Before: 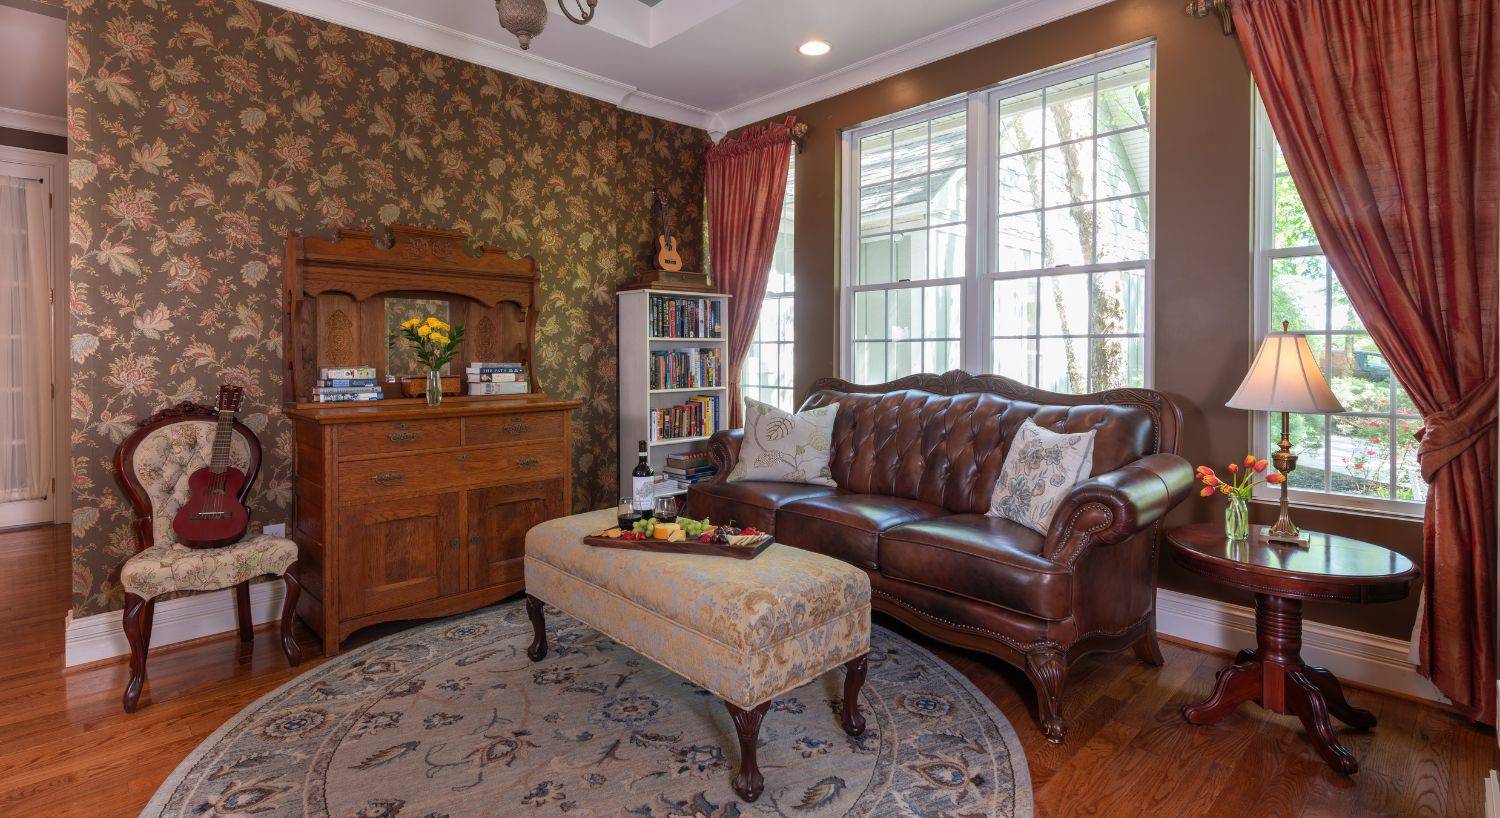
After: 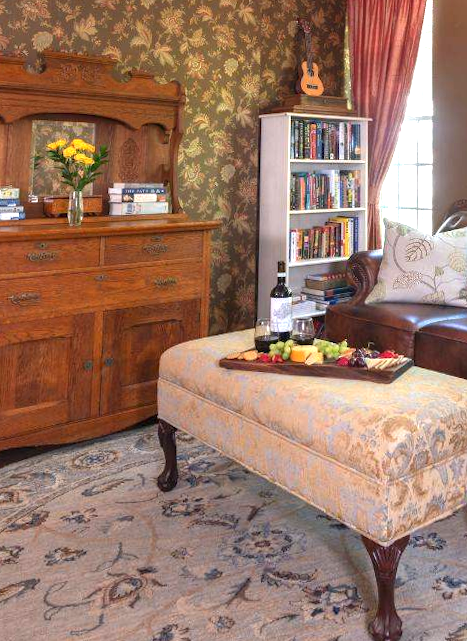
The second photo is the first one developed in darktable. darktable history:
crop and rotate: left 21.77%, top 18.528%, right 44.676%, bottom 2.997%
rotate and perspective: rotation 0.215°, lens shift (vertical) -0.139, crop left 0.069, crop right 0.939, crop top 0.002, crop bottom 0.996
exposure: black level correction 0, exposure 1.015 EV, compensate exposure bias true, compensate highlight preservation false
